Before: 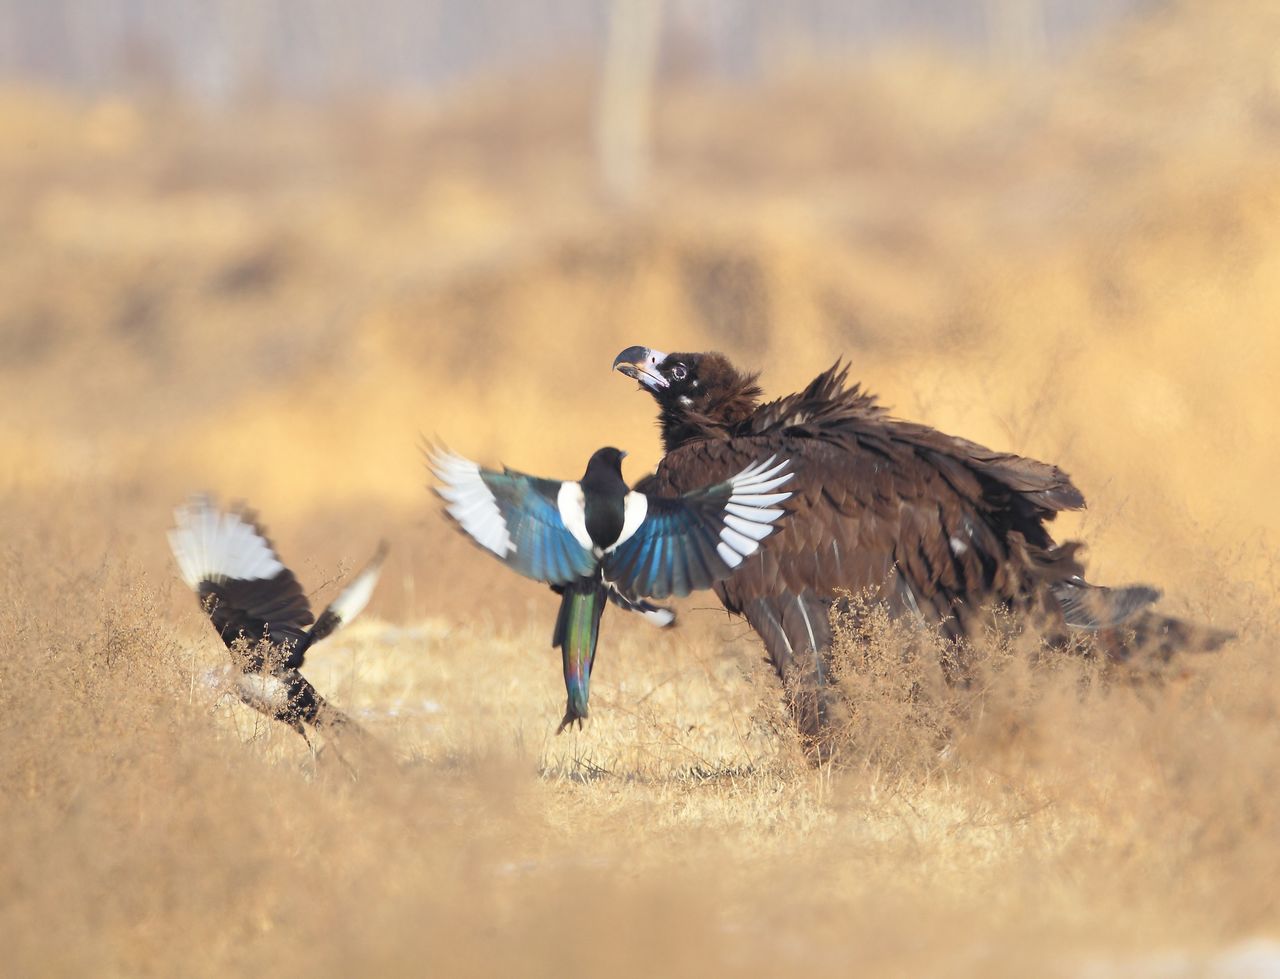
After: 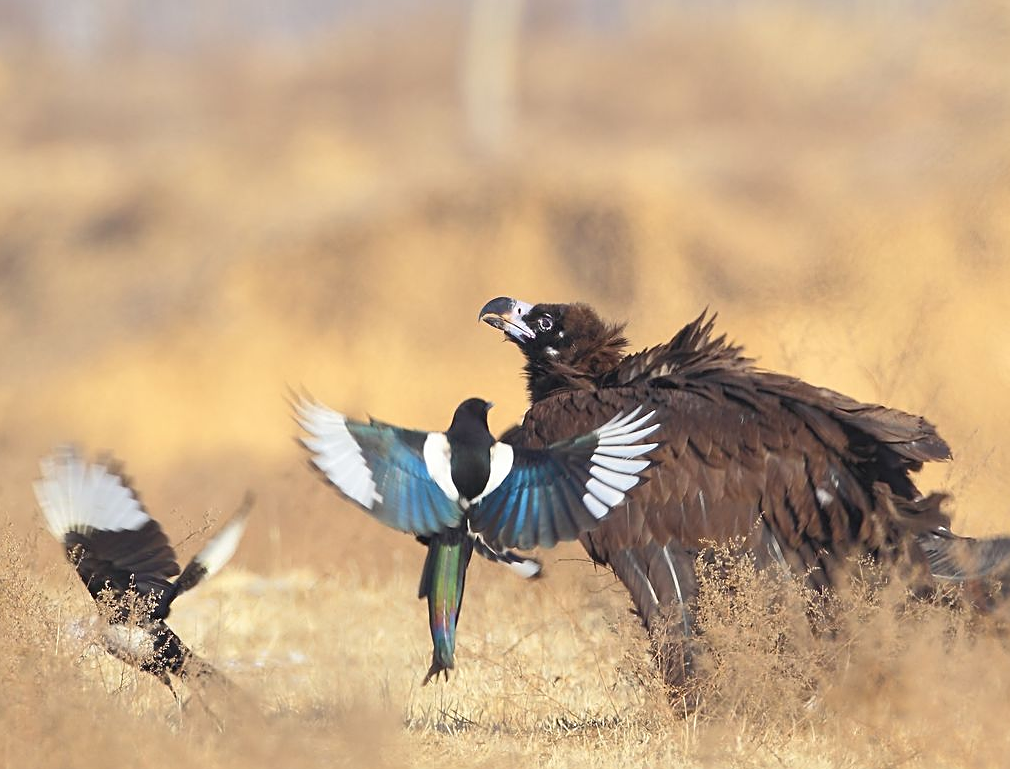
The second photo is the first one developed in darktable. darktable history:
sharpen: on, module defaults
crop and rotate: left 10.53%, top 5.016%, right 10.495%, bottom 16.394%
